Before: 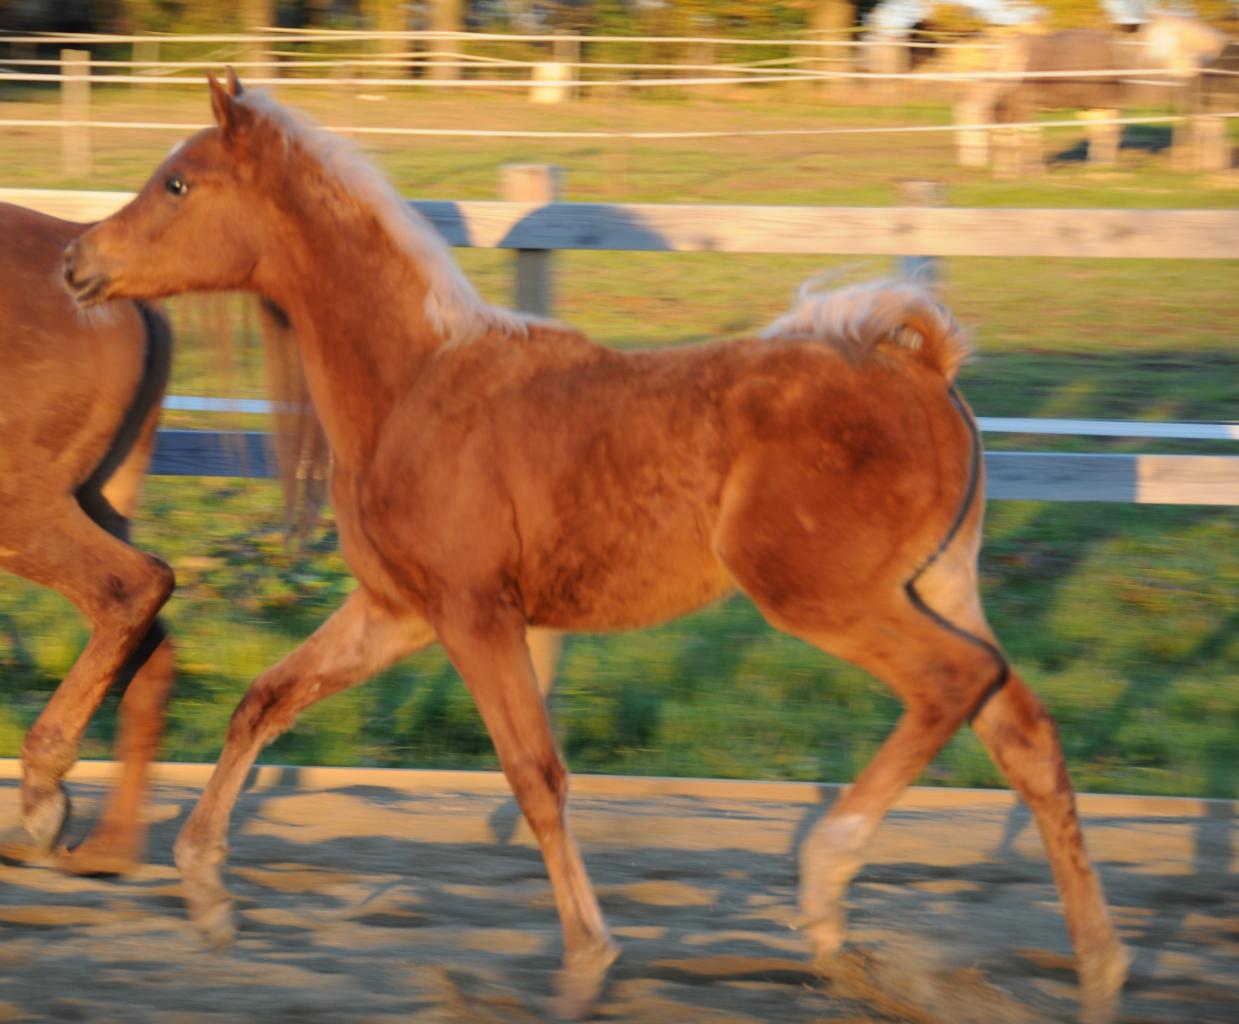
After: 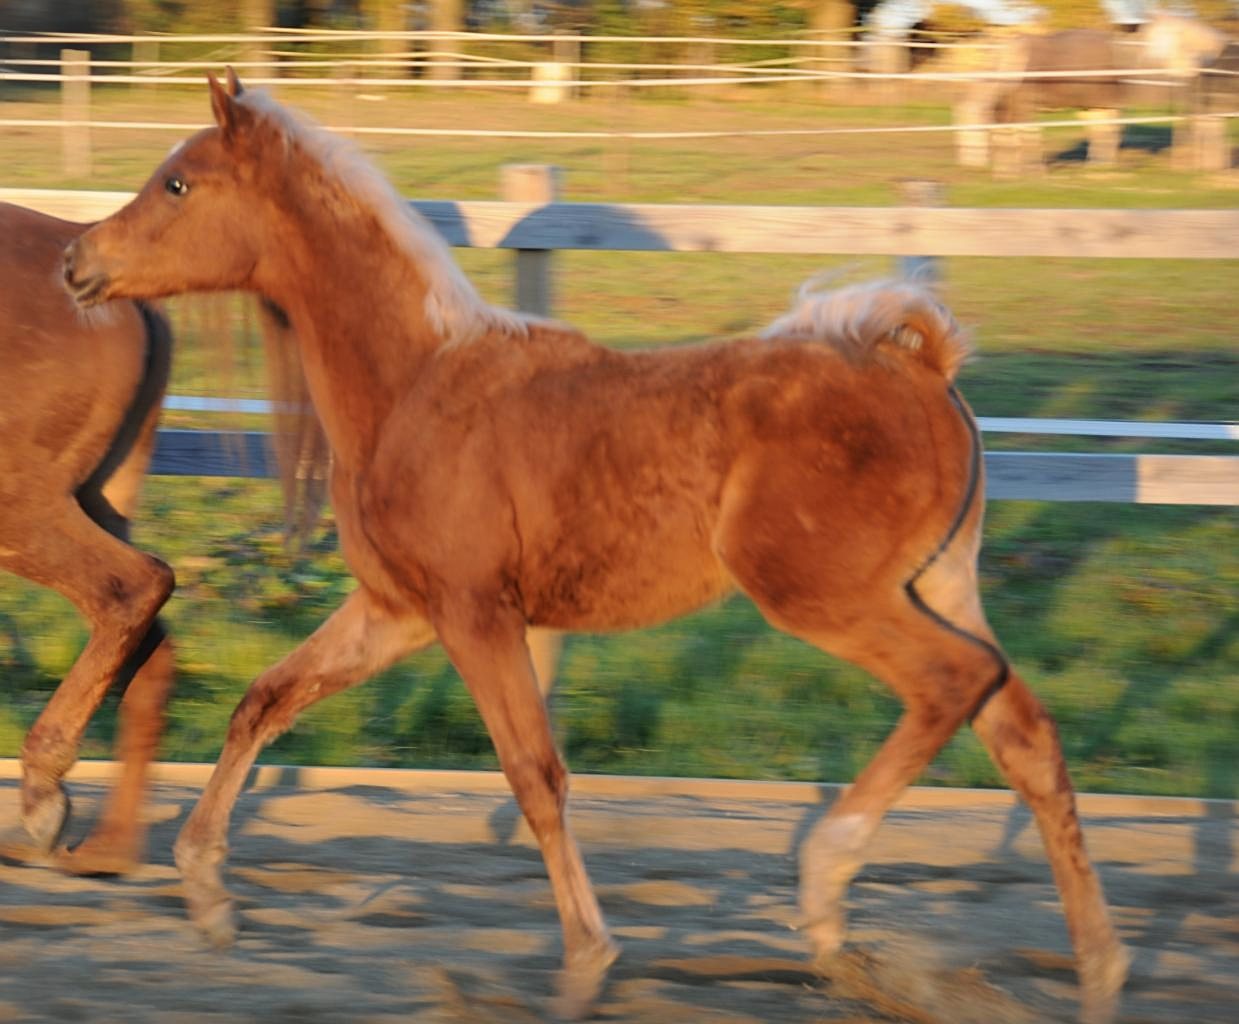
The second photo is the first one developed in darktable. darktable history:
contrast brightness saturation: contrast 0.01, saturation -0.05
exposure: compensate highlight preservation false
sharpen: on, module defaults
vignetting: fall-off start 100%, brightness 0.05, saturation 0
